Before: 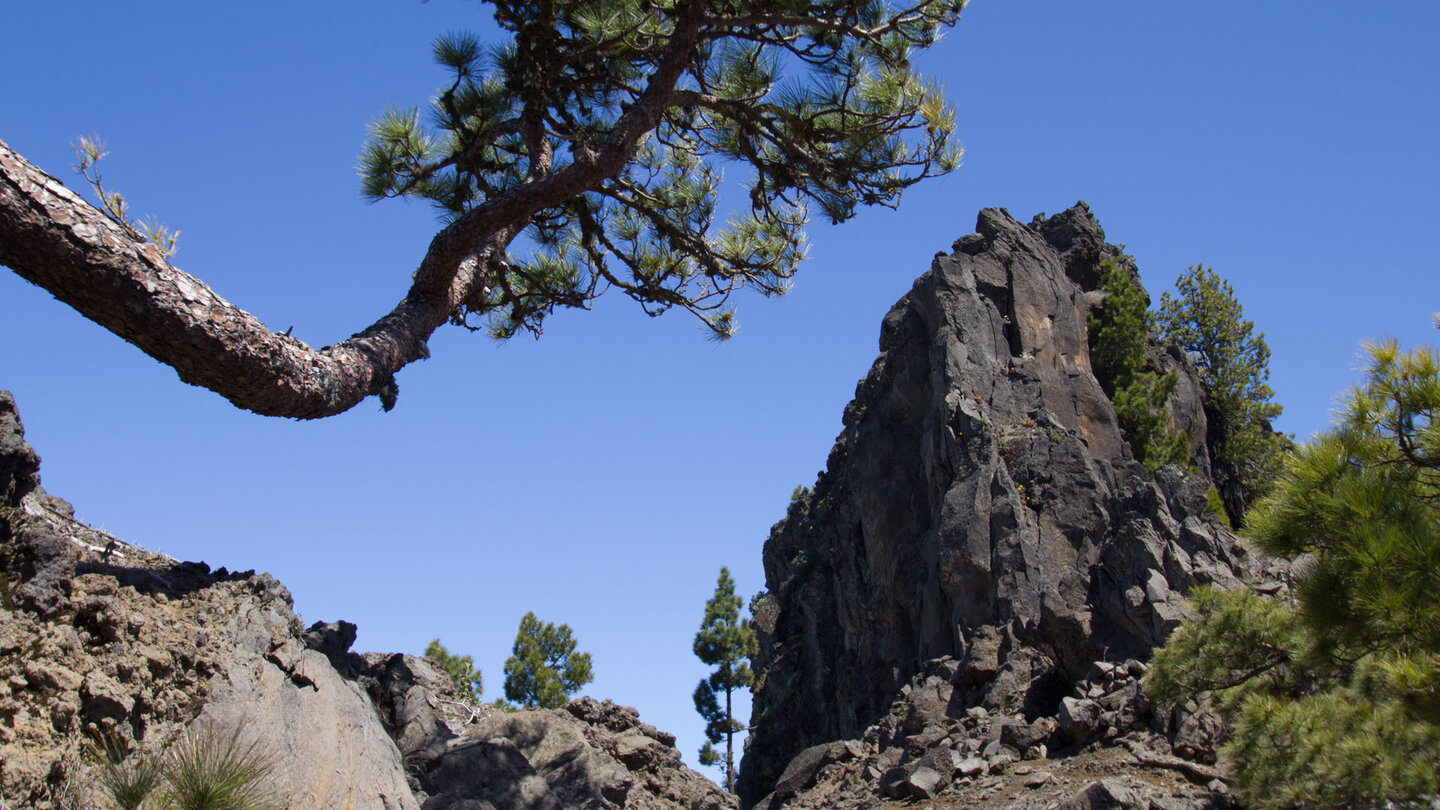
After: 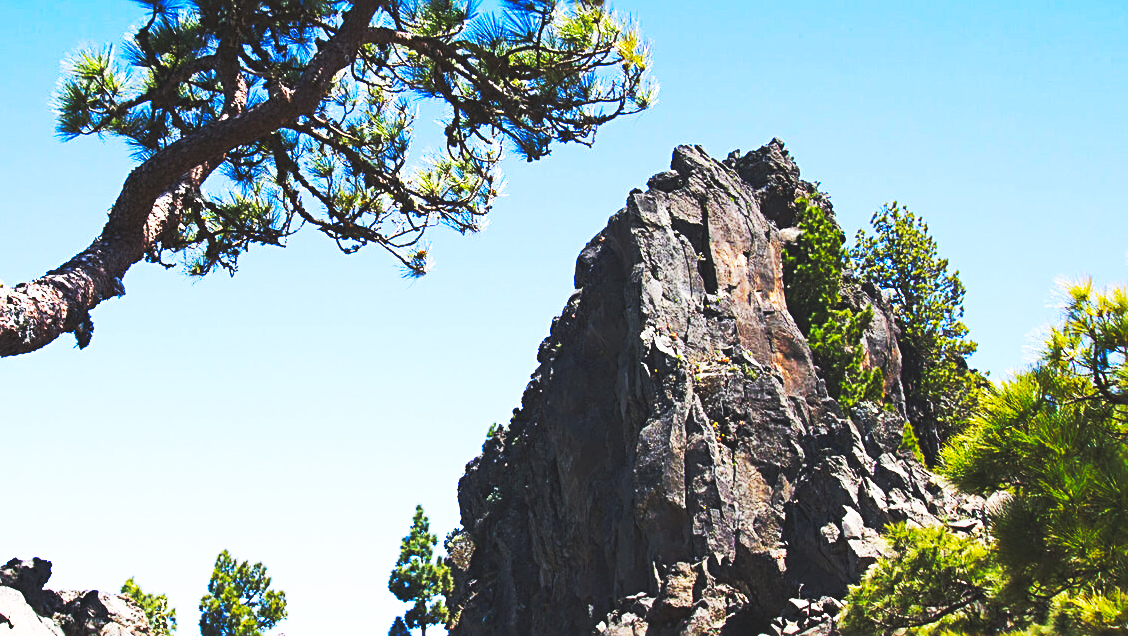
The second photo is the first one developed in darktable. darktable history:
sharpen: radius 2.561, amount 0.649
crop and rotate: left 21.227%, top 7.899%, right 0.438%, bottom 13.479%
color balance rgb: shadows lift › chroma 0.816%, shadows lift › hue 110.89°, perceptual saturation grading › global saturation 31.001%, perceptual brilliance grading › global brilliance 12.761%
base curve: curves: ch0 [(0, 0.015) (0.085, 0.116) (0.134, 0.298) (0.19, 0.545) (0.296, 0.764) (0.599, 0.982) (1, 1)], preserve colors none
